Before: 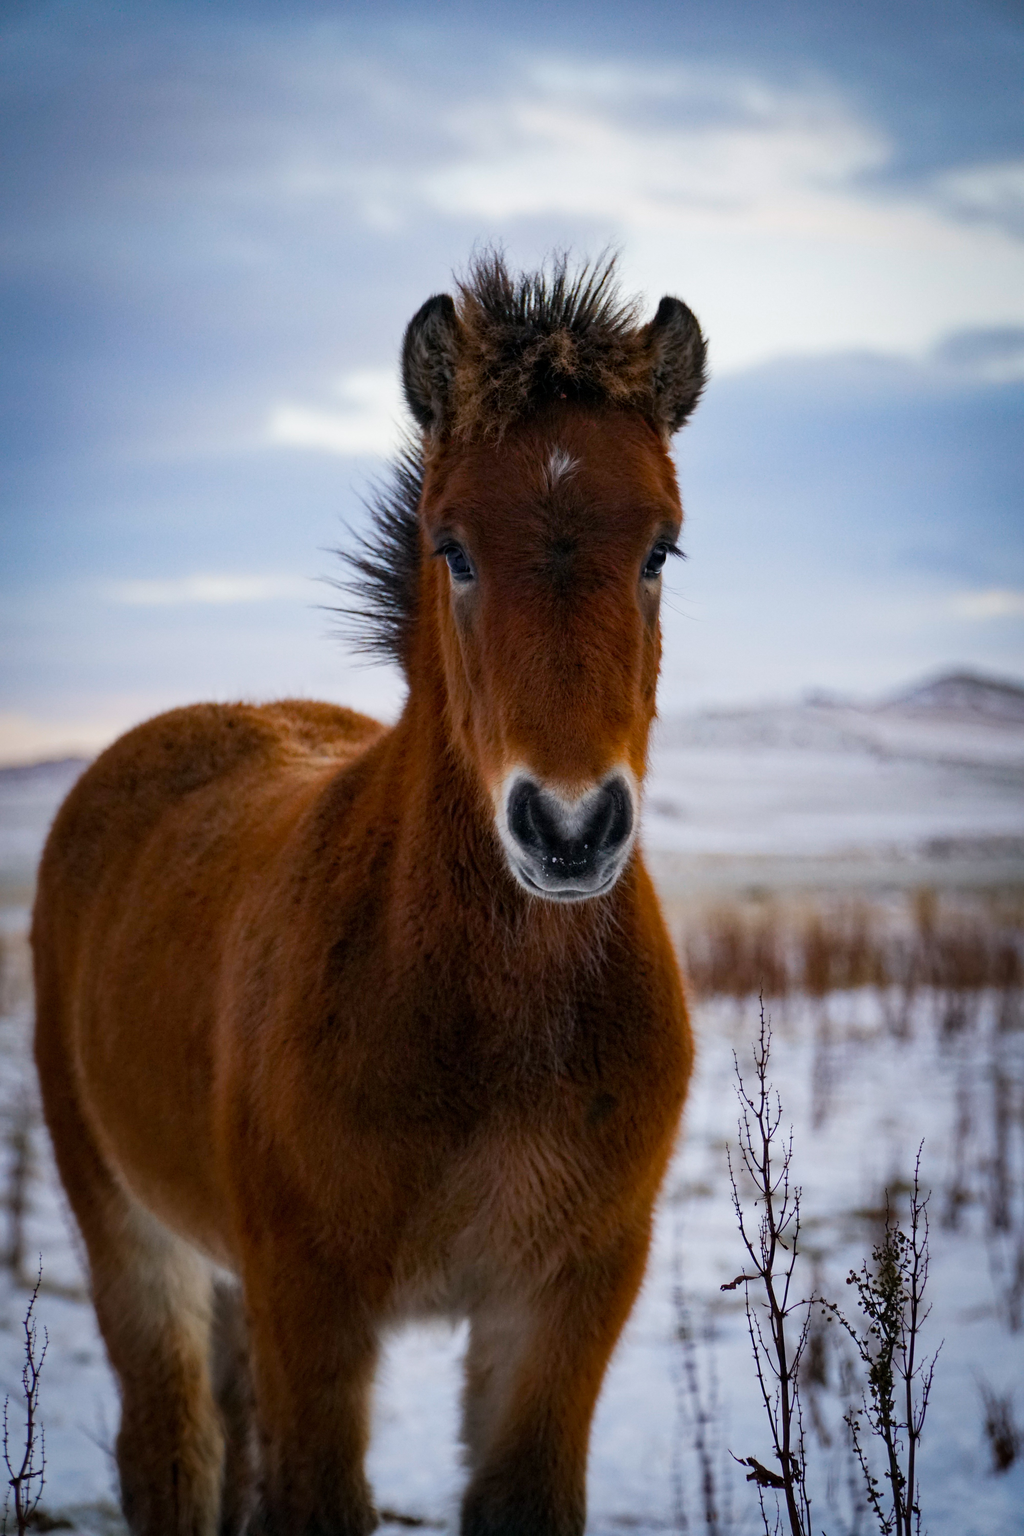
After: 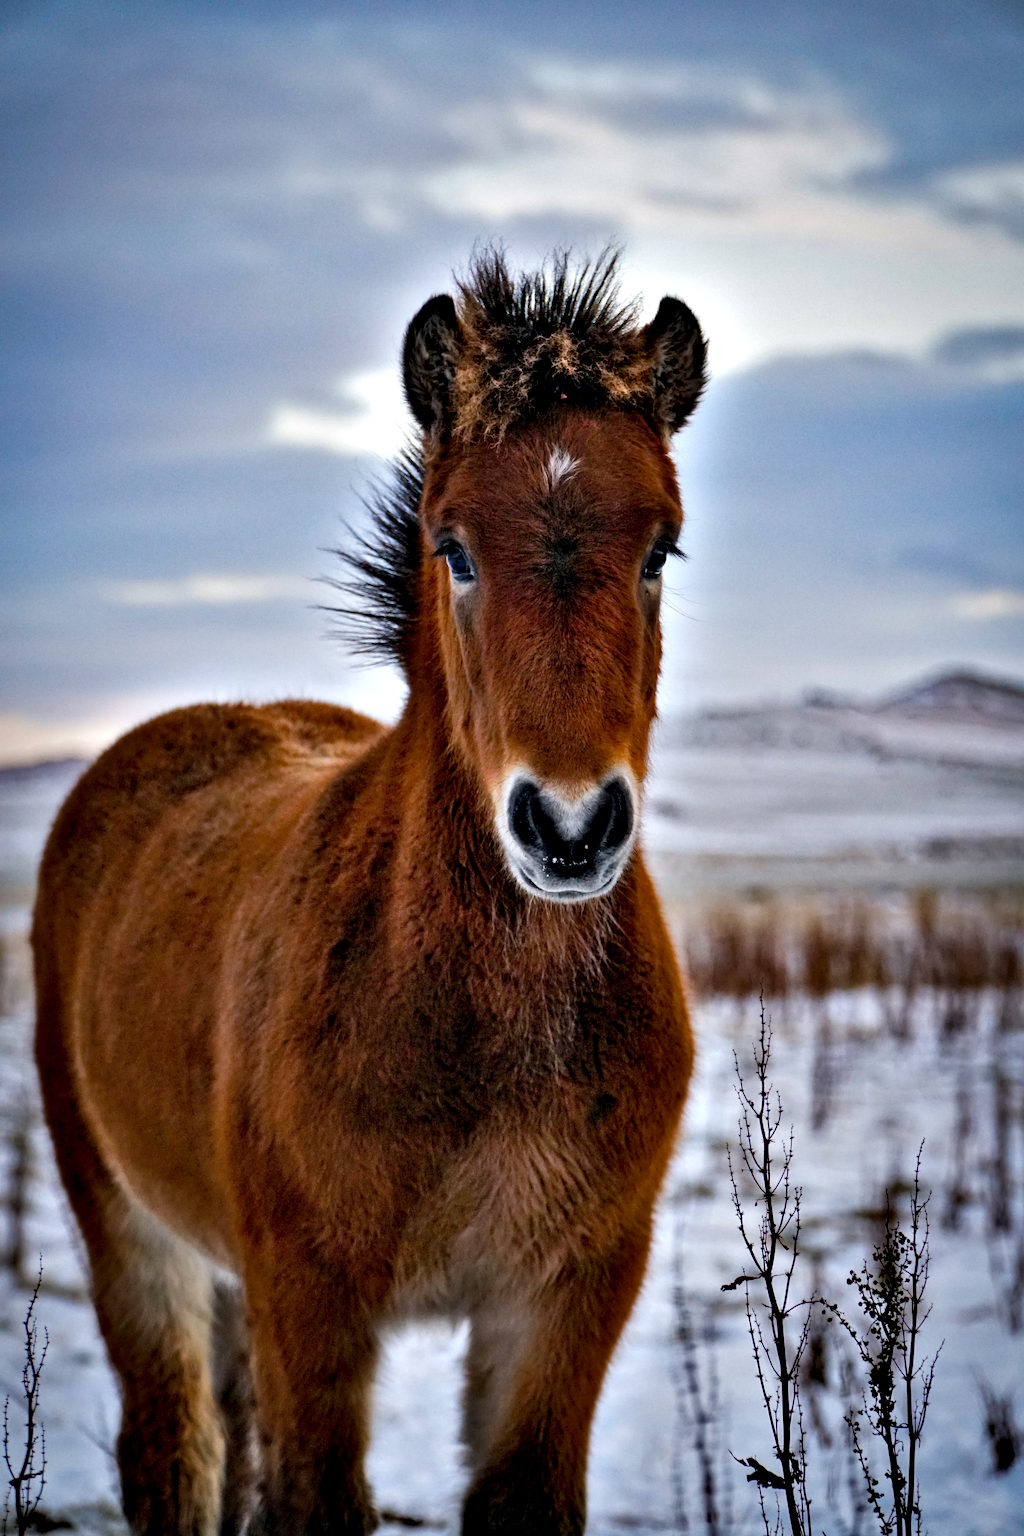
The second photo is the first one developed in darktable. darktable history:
shadows and highlights: soften with gaussian
contrast equalizer: y [[0.6 ×6], [0.55 ×6], [0 ×6], [0 ×6], [0 ×6]]
